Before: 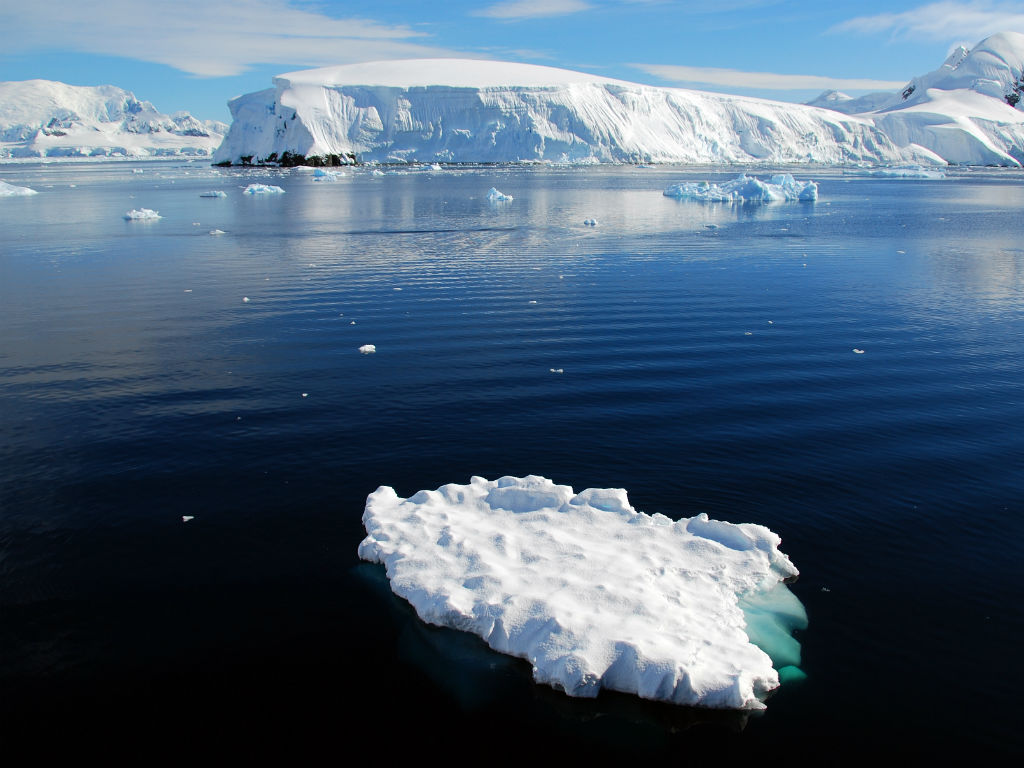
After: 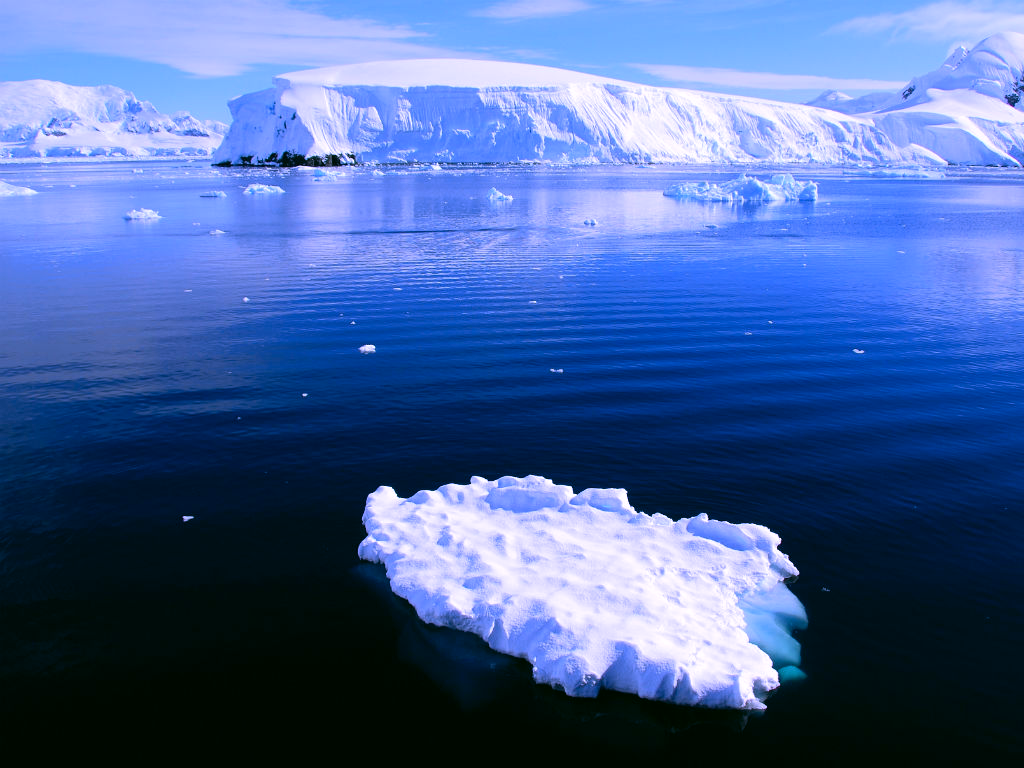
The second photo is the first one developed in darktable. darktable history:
color correction: highlights a* -0.482, highlights b* 9.48, shadows a* -9.48, shadows b* 0.803
white balance: red 0.98, blue 1.61
